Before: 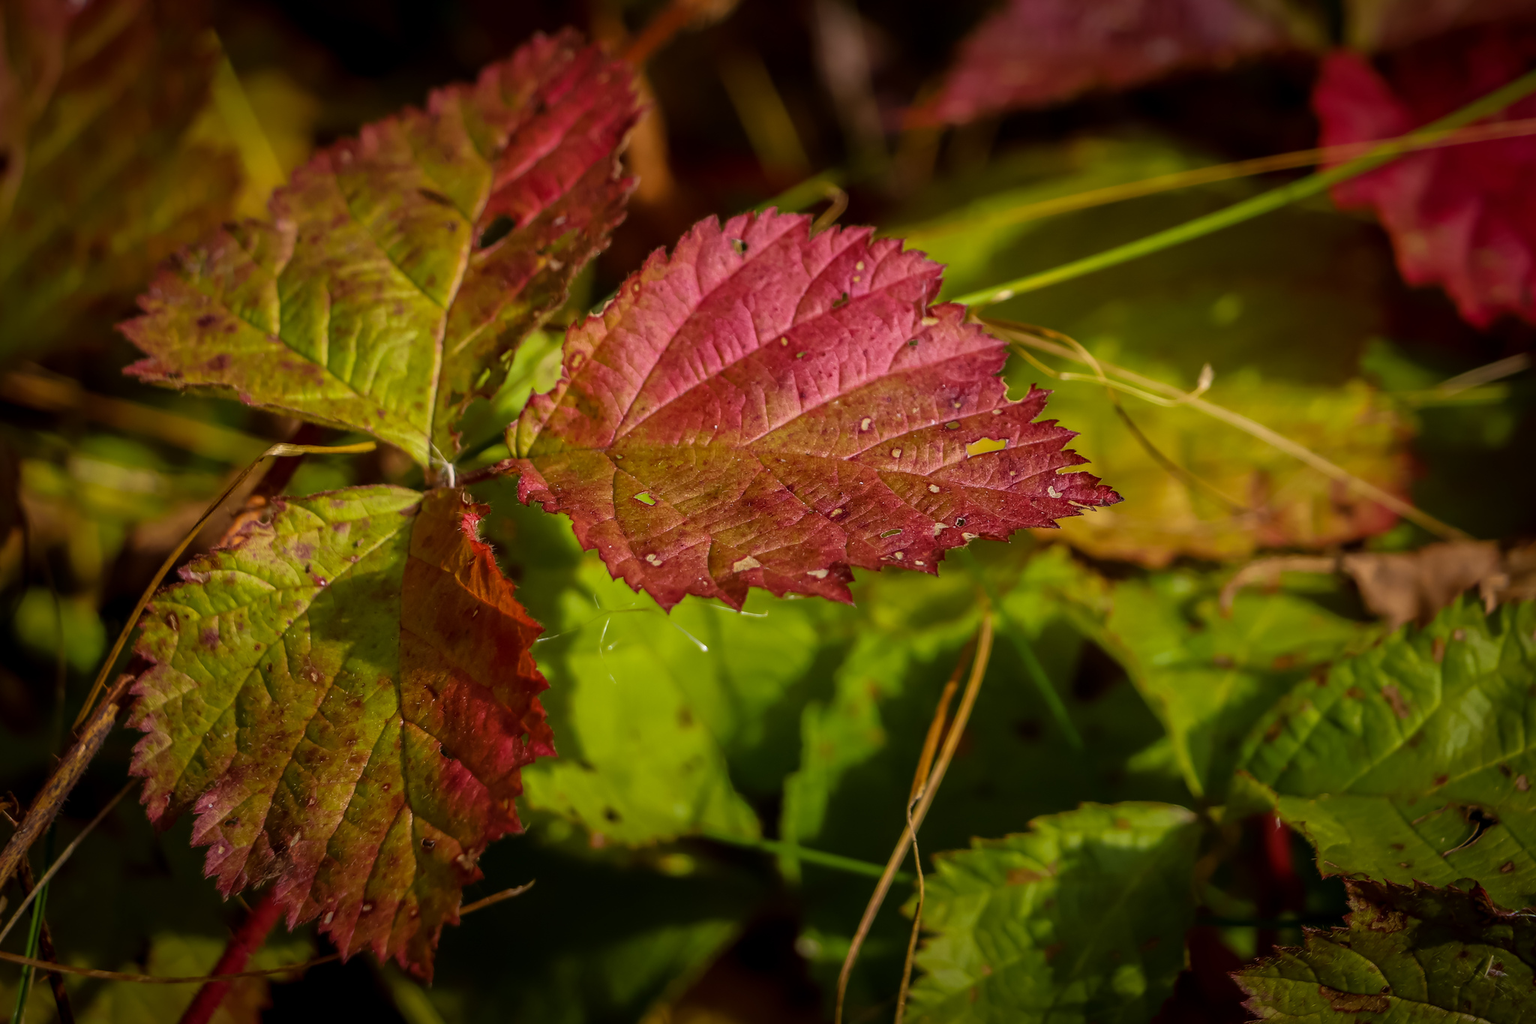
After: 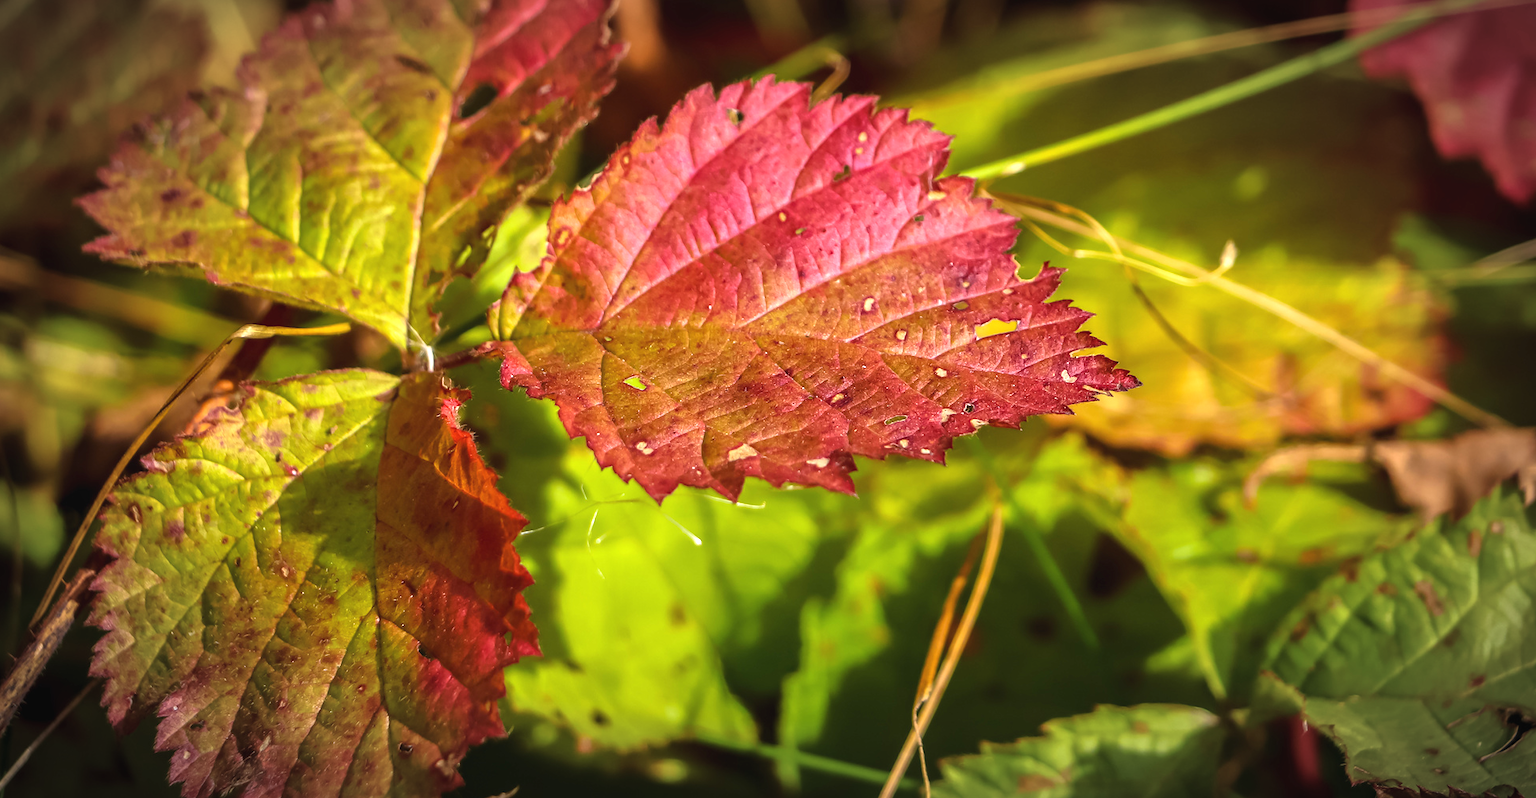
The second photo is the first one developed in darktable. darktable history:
crop and rotate: left 2.962%, top 13.399%, right 2.53%, bottom 12.886%
vignetting: fall-off radius 70.25%, automatic ratio true
exposure: black level correction -0.002, exposure 1.11 EV, compensate highlight preservation false
